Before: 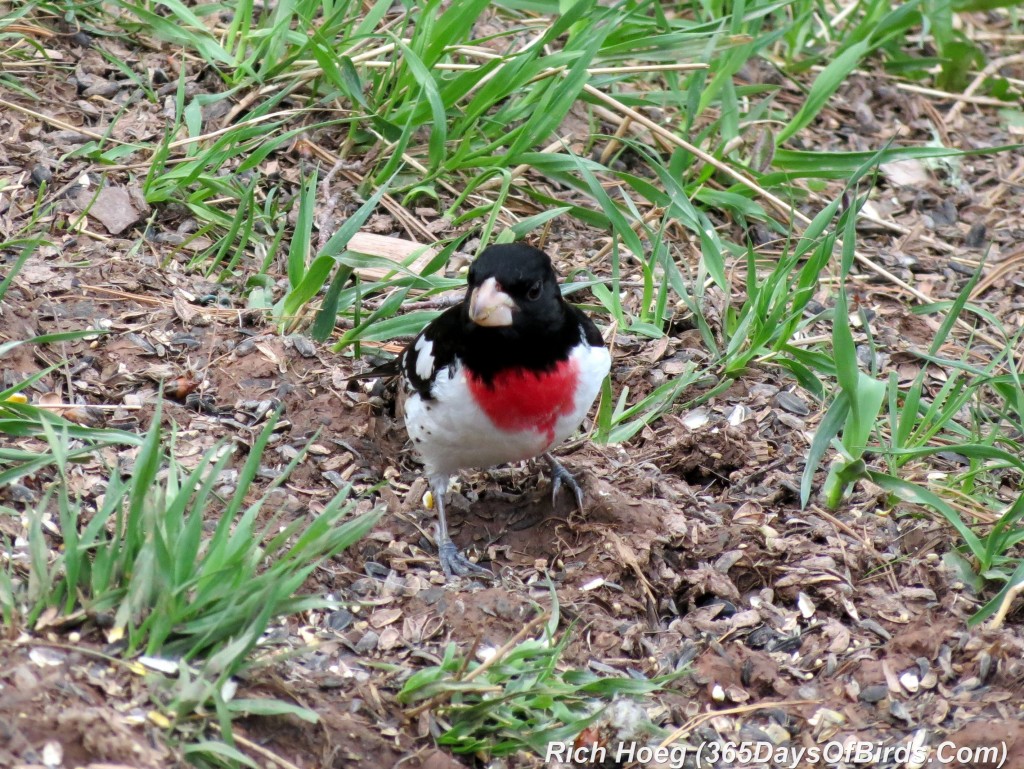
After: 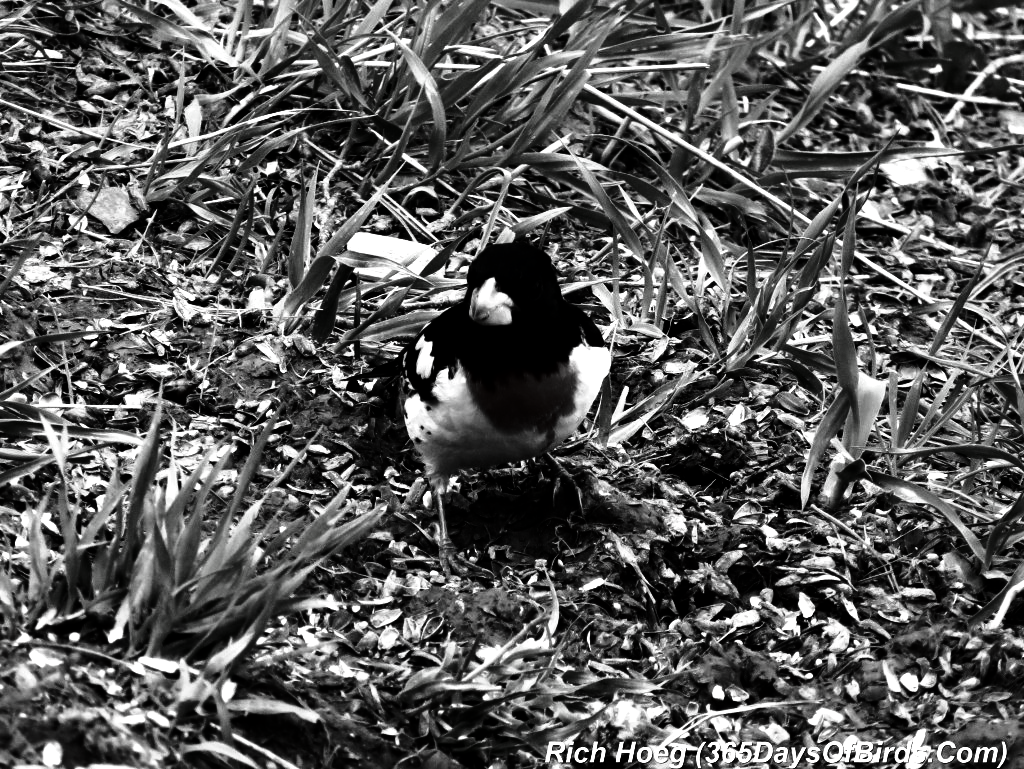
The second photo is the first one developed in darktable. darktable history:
contrast brightness saturation: contrast 0.017, brightness -0.995, saturation -0.99
tone equalizer: -8 EV -0.774 EV, -7 EV -0.692 EV, -6 EV -0.572 EV, -5 EV -0.366 EV, -3 EV 0.366 EV, -2 EV 0.6 EV, -1 EV 0.683 EV, +0 EV 0.766 EV, edges refinement/feathering 500, mask exposure compensation -1.57 EV, preserve details no
tone curve: curves: ch0 [(0, 0) (0.091, 0.077) (0.389, 0.458) (0.745, 0.82) (0.844, 0.908) (0.909, 0.942) (1, 0.973)]; ch1 [(0, 0) (0.437, 0.404) (0.5, 0.5) (0.529, 0.55) (0.58, 0.6) (0.616, 0.649) (1, 1)]; ch2 [(0, 0) (0.442, 0.415) (0.5, 0.5) (0.535, 0.557) (0.585, 0.62) (1, 1)], color space Lab, independent channels, preserve colors none
